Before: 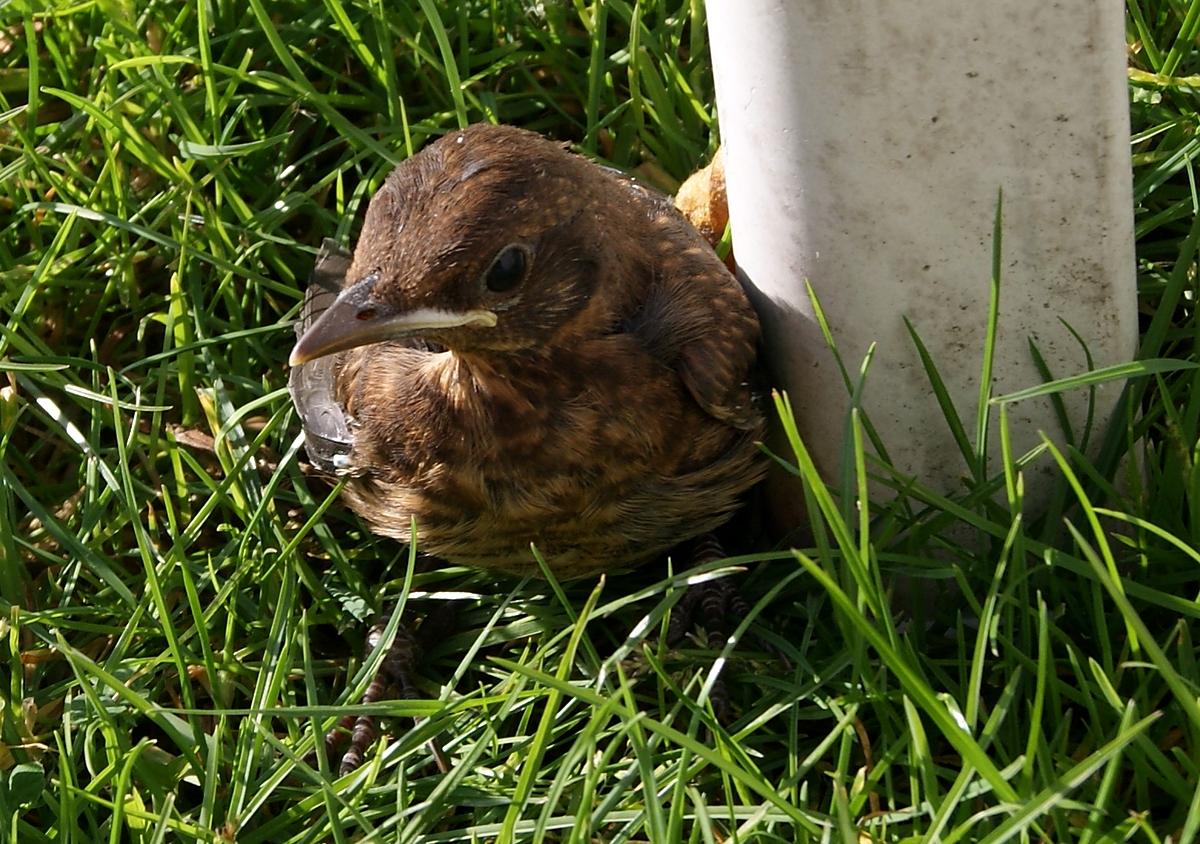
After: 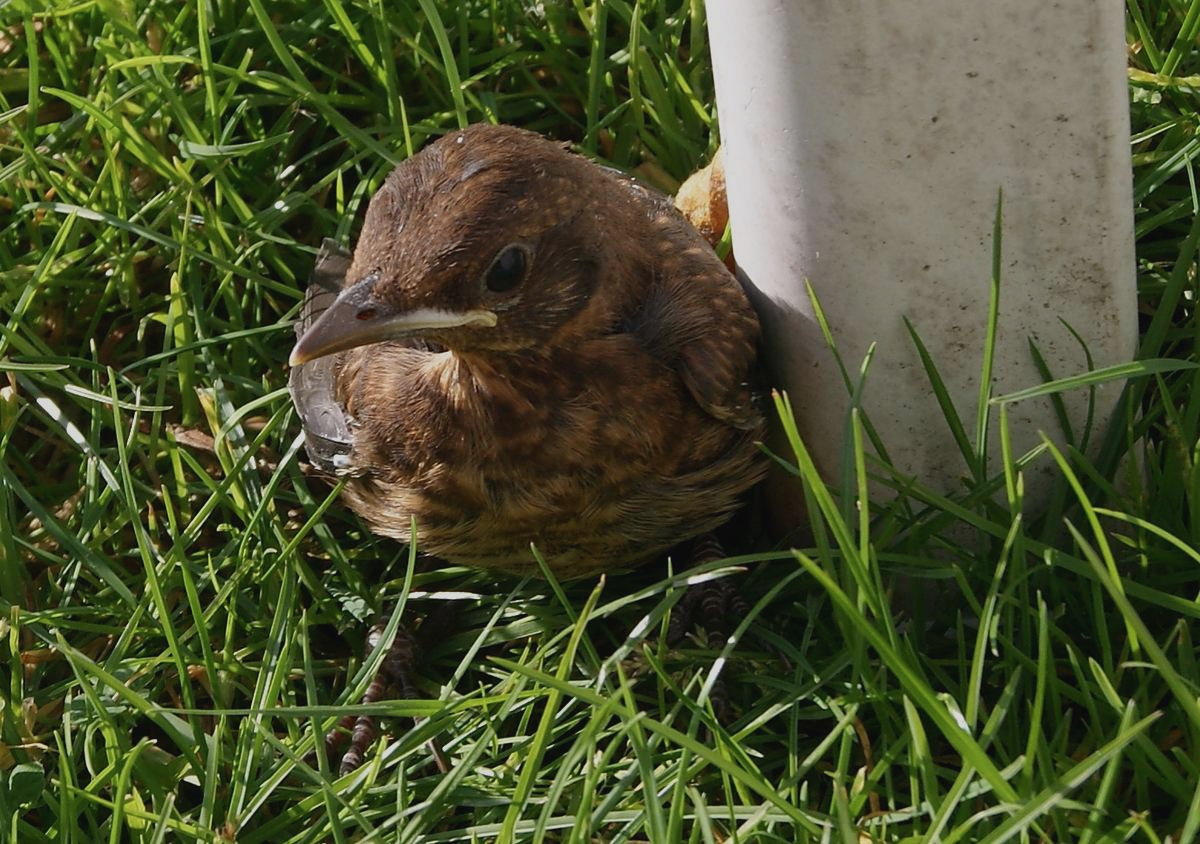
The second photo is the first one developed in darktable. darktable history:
exposure: exposure -0.181 EV, compensate highlight preservation false
color balance rgb: perceptual saturation grading › global saturation -0.11%, contrast -9.878%
contrast brightness saturation: contrast -0.067, brightness -0.033, saturation -0.108
